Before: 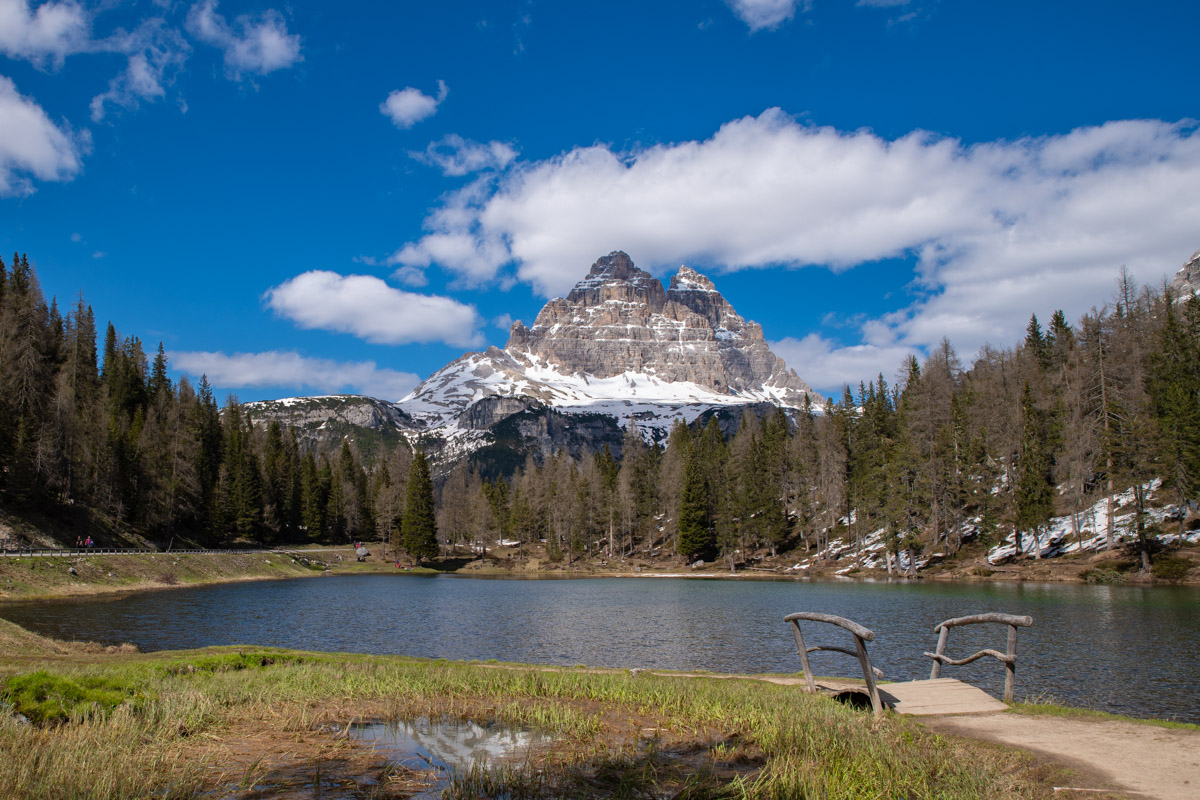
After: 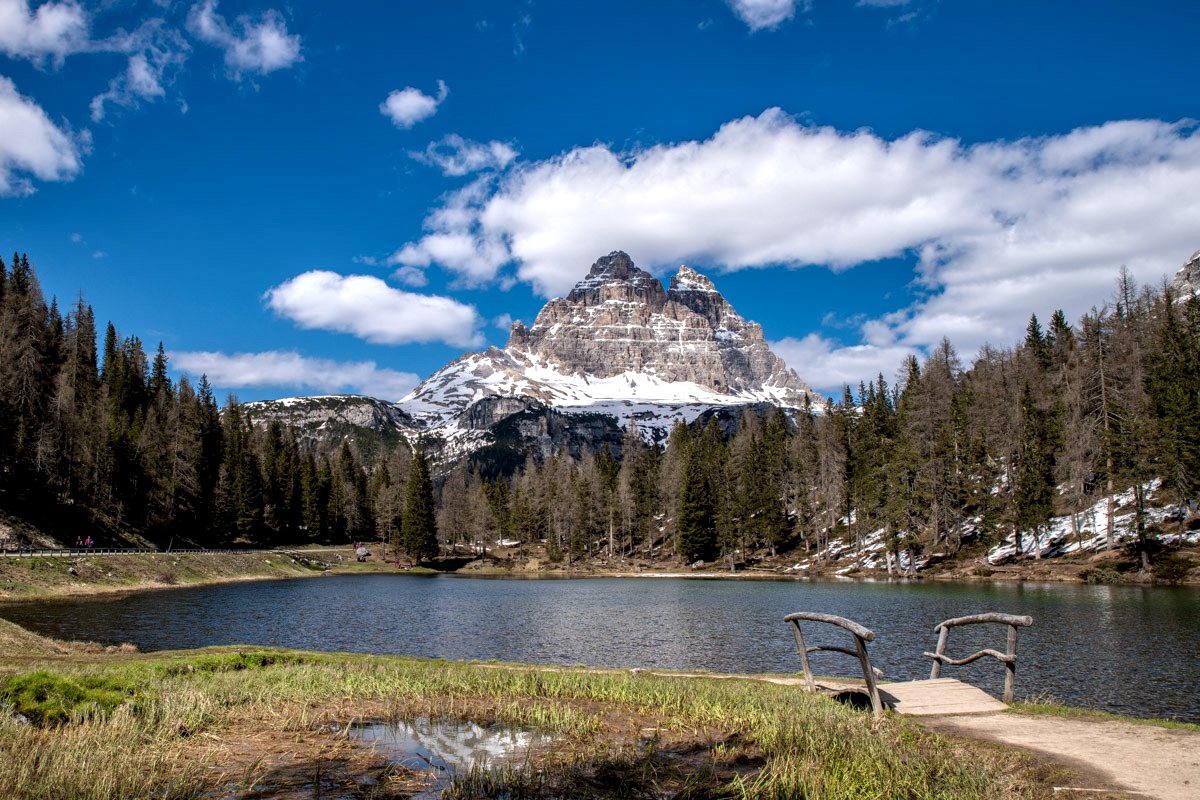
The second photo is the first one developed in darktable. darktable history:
local contrast: highlights 60%, shadows 59%, detail 160%
